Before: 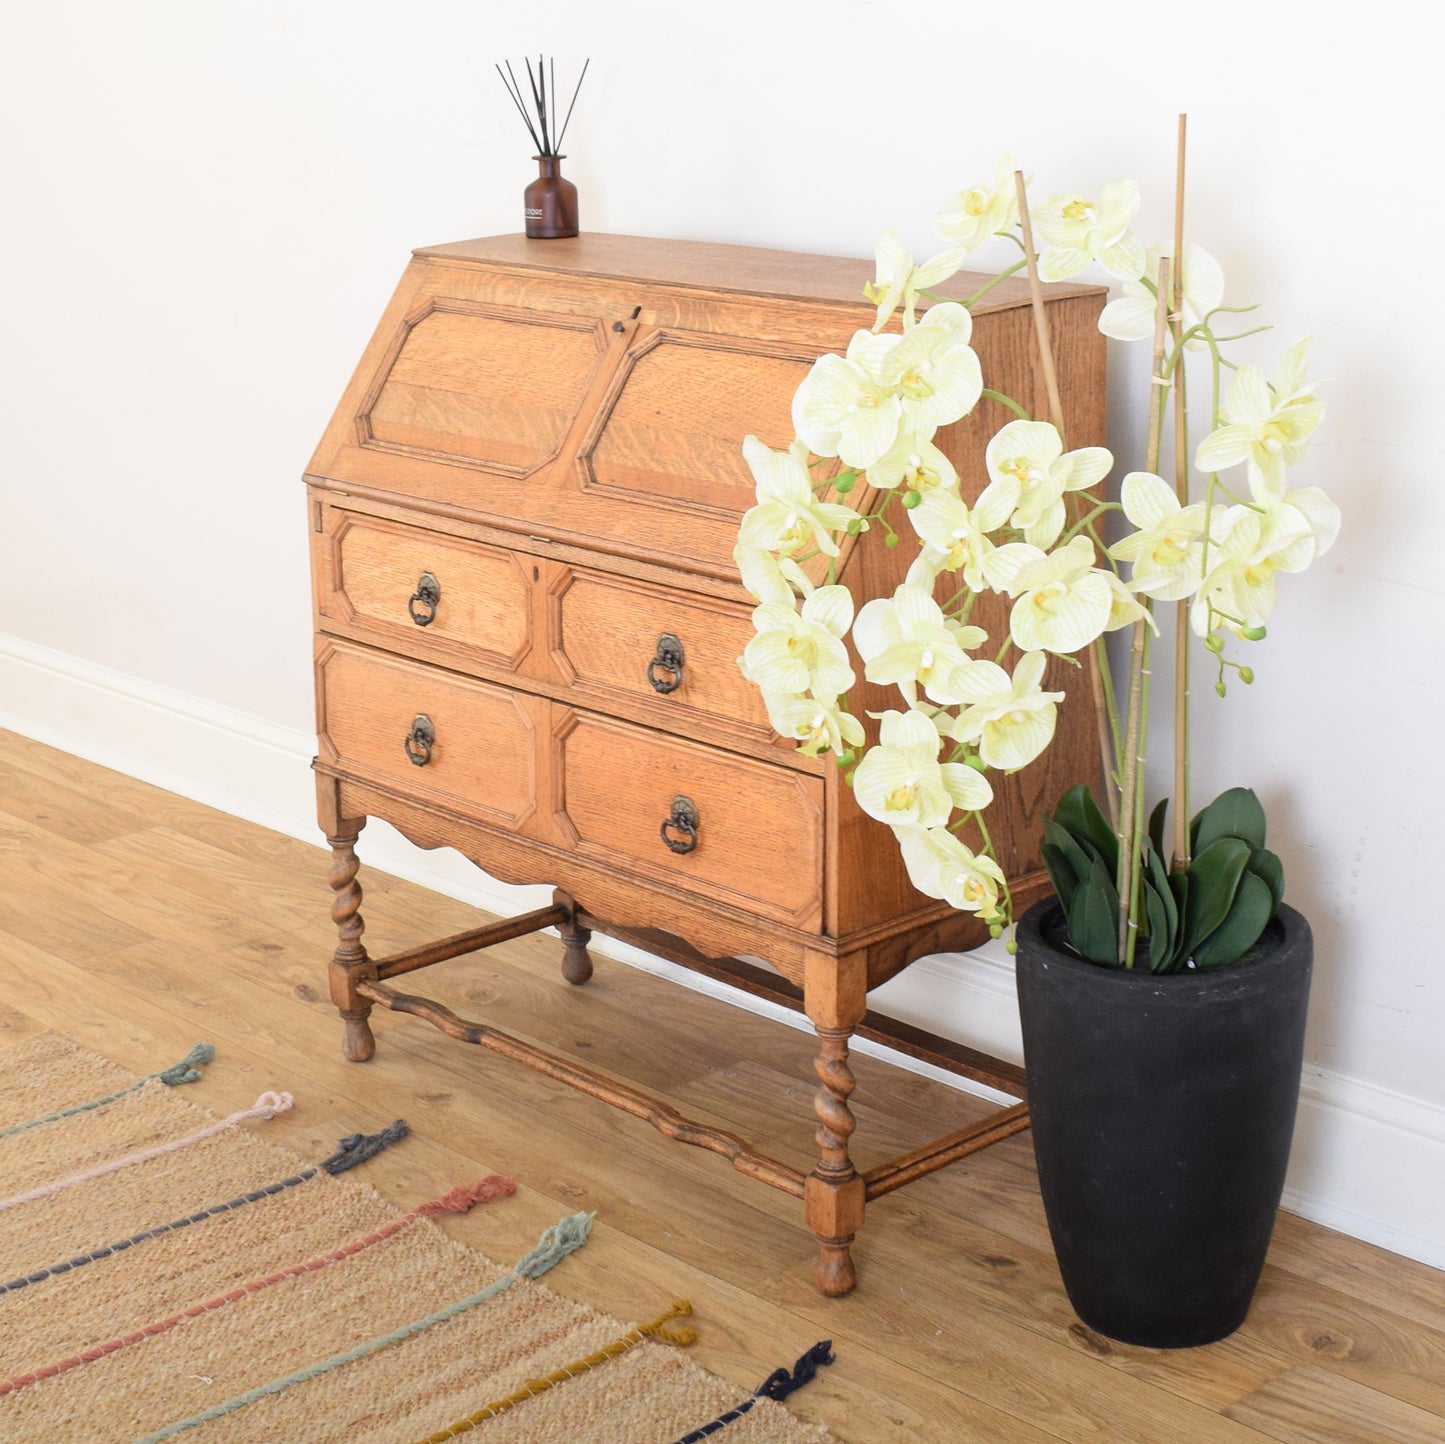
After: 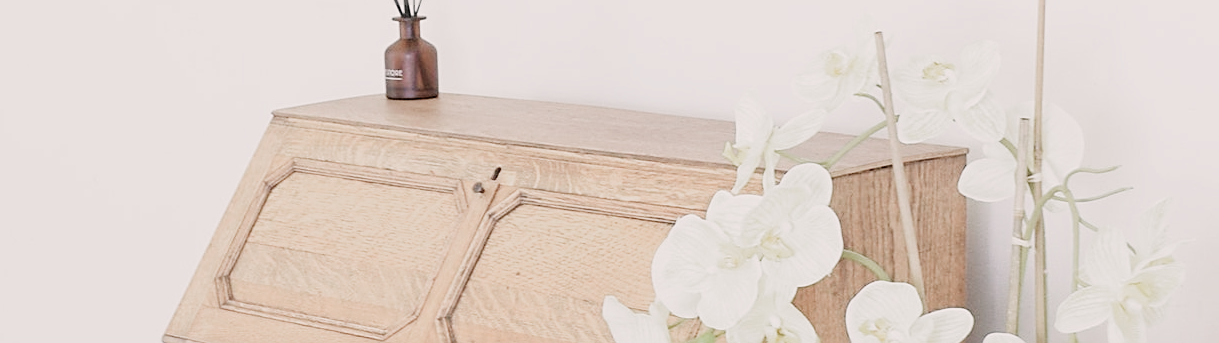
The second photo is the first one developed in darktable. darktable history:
sharpen: on, module defaults
filmic rgb: black relative exposure -7.65 EV, white relative exposure 4.56 EV, hardness 3.61, preserve chrominance no, color science v3 (2019), use custom middle-gray values true
color correction: highlights a* 3.28, highlights b* 1.64, saturation 1.15
crop and rotate: left 9.704%, top 9.673%, right 5.934%, bottom 66.534%
exposure: black level correction 0, exposure 0.498 EV, compensate exposure bias true, compensate highlight preservation false
contrast brightness saturation: saturation -0.055
color zones: curves: ch0 [(0, 0.559) (0.153, 0.551) (0.229, 0.5) (0.429, 0.5) (0.571, 0.5) (0.714, 0.5) (0.857, 0.5) (1, 0.559)]; ch1 [(0, 0.417) (0.112, 0.336) (0.213, 0.26) (0.429, 0.34) (0.571, 0.35) (0.683, 0.331) (0.857, 0.344) (1, 0.417)]
